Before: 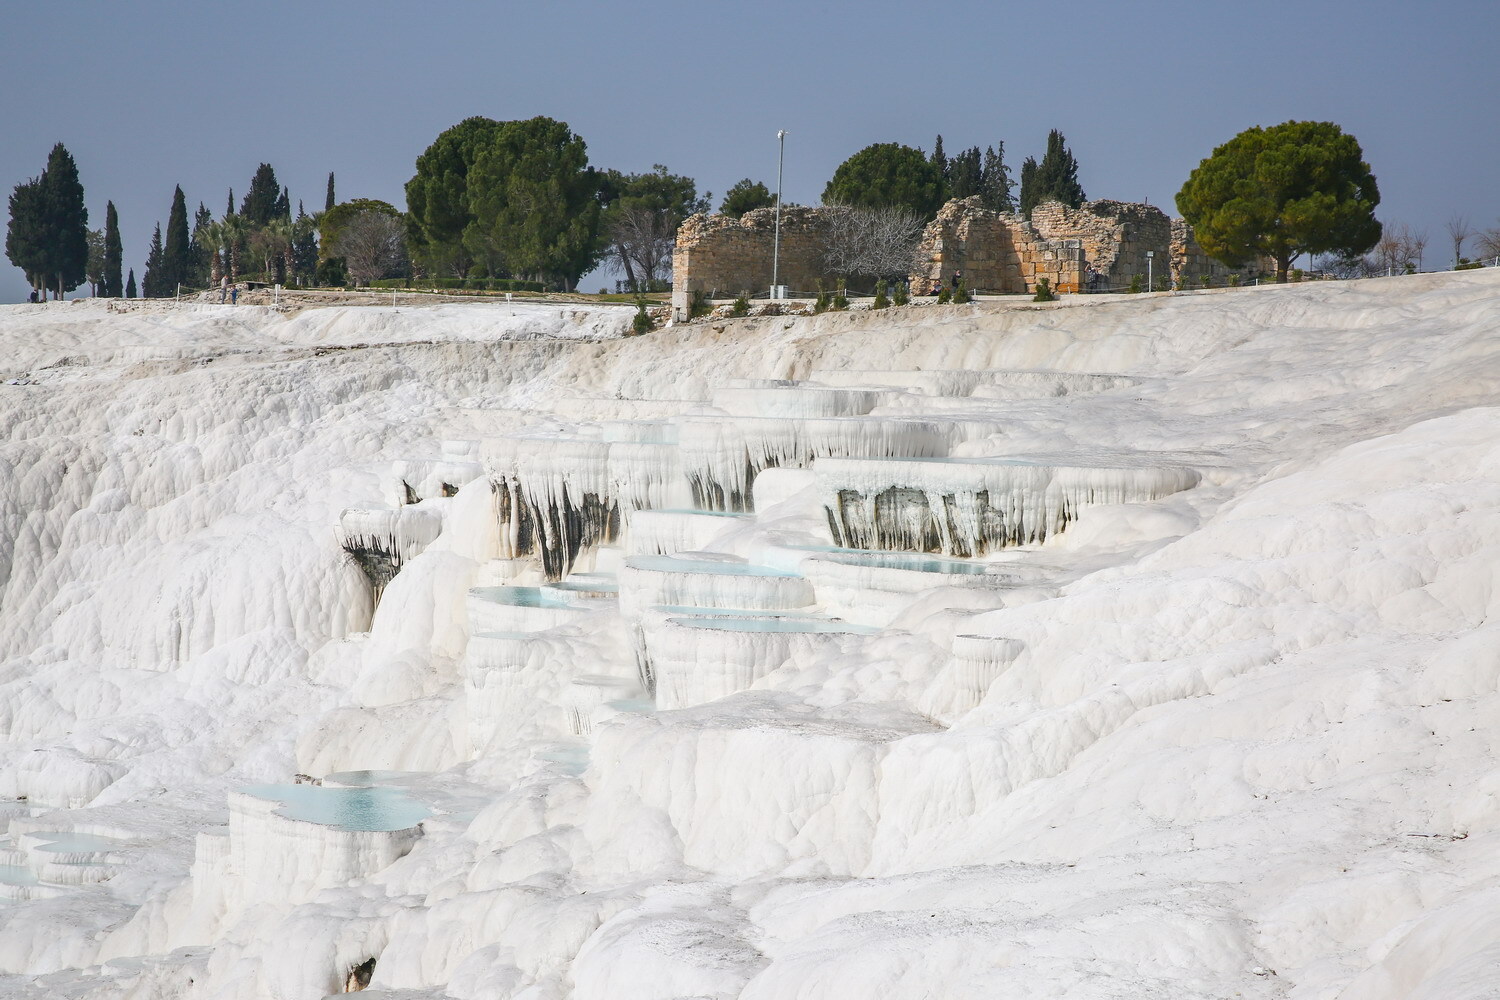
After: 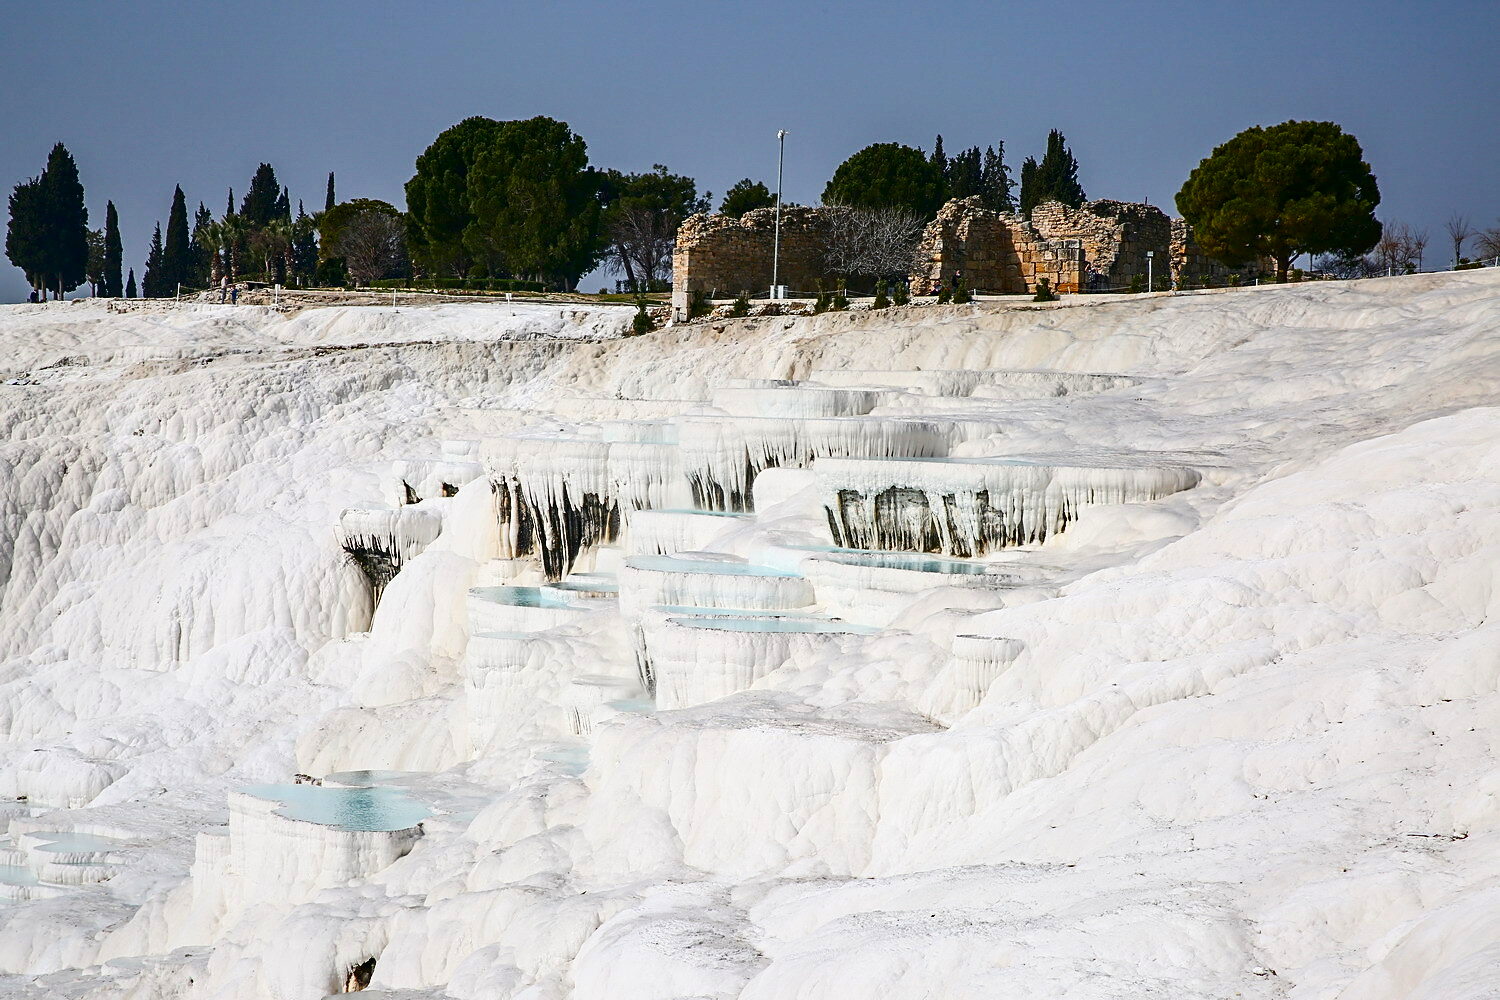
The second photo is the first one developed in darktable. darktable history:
contrast brightness saturation: contrast 0.222, brightness -0.19, saturation 0.24
sharpen: on, module defaults
